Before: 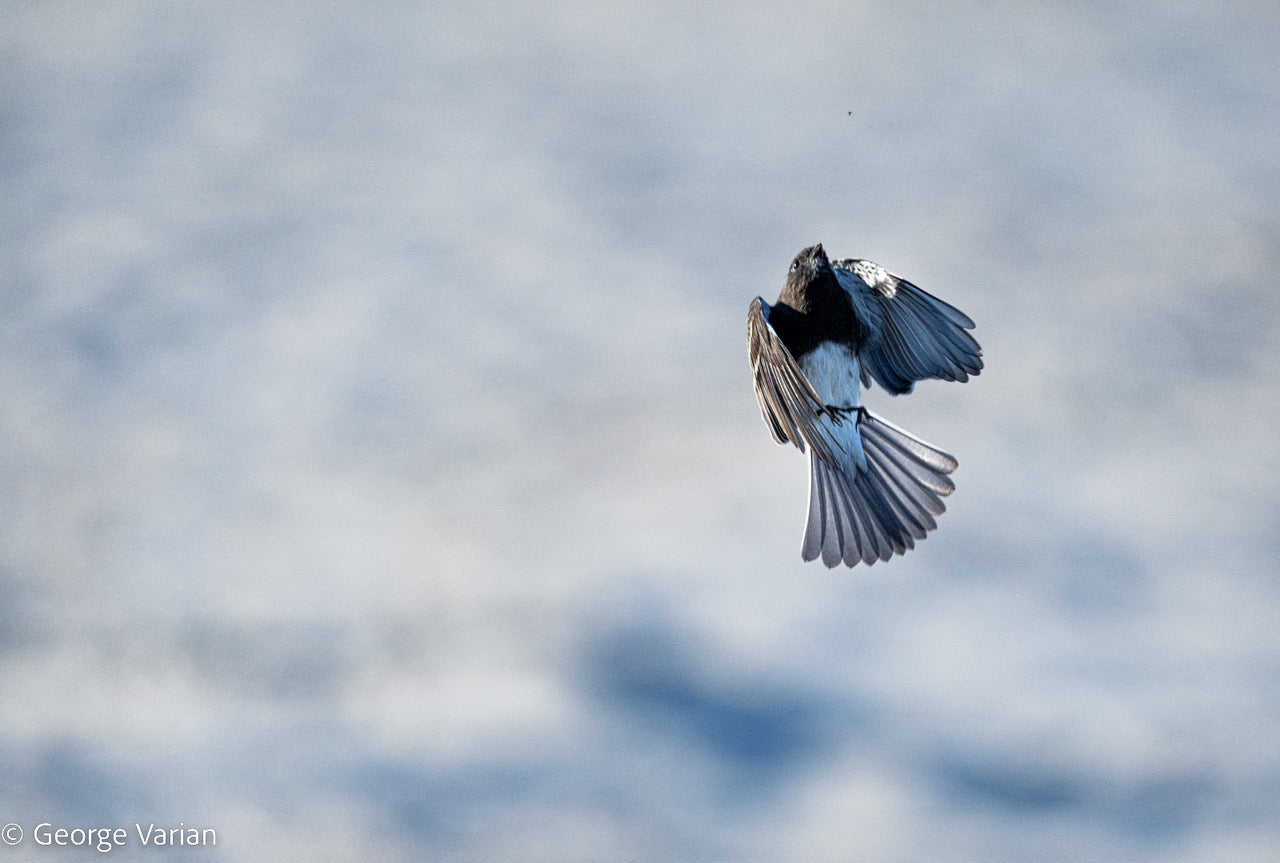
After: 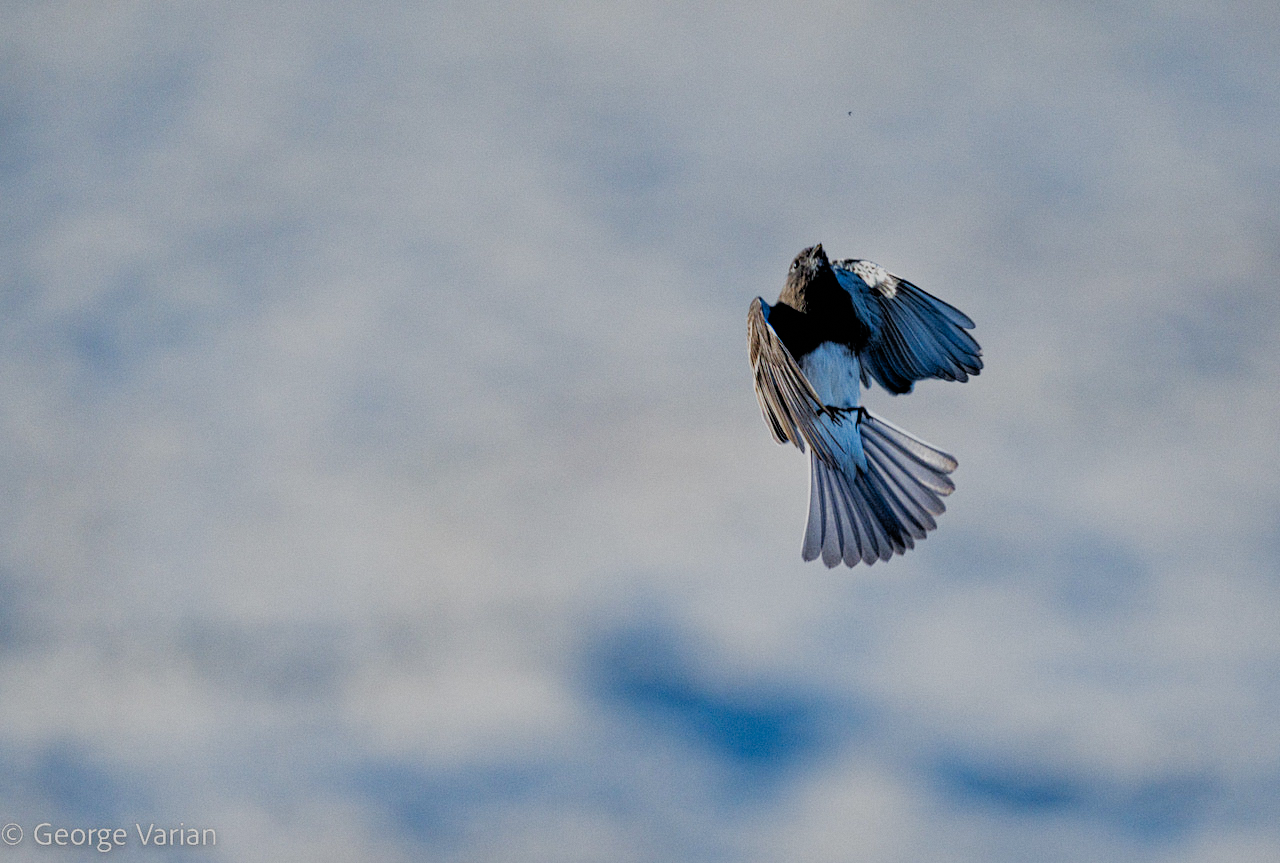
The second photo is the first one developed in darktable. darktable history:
filmic rgb: black relative exposure -4.4 EV, white relative exposure 5 EV, threshold 3 EV, hardness 2.23, latitude 40.06%, contrast 1.15, highlights saturation mix 10%, shadows ↔ highlights balance 1.04%, preserve chrominance RGB euclidean norm (legacy), color science v4 (2020), enable highlight reconstruction true
grain: coarseness 0.09 ISO, strength 10%
